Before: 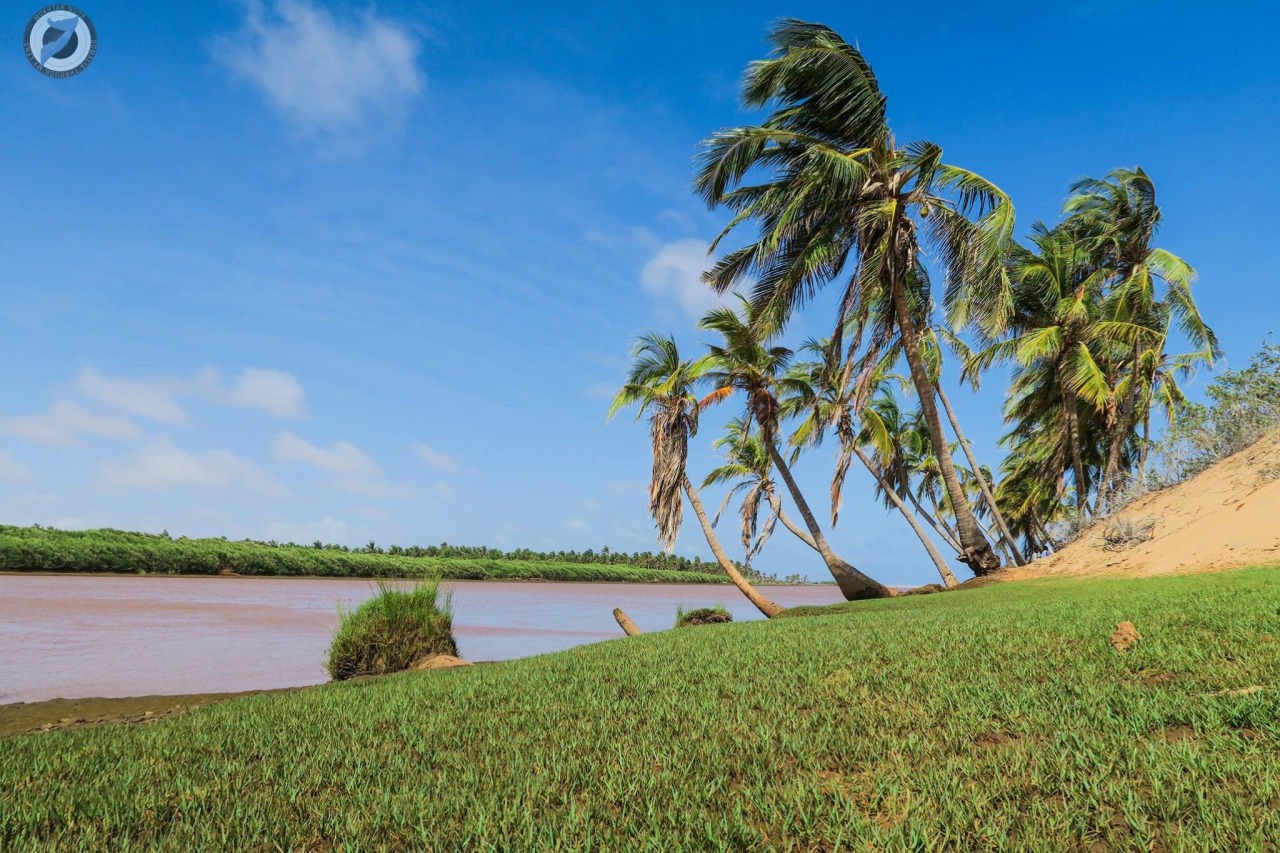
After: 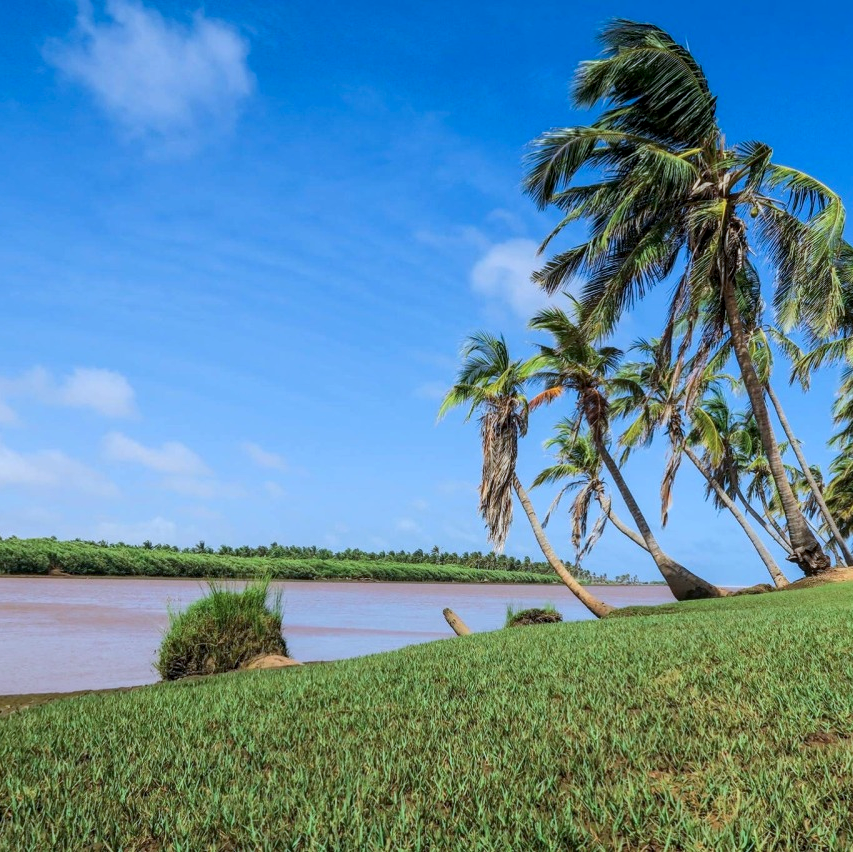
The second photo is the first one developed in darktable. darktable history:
crop and rotate: left 13.342%, right 19.991%
local contrast: on, module defaults
color calibration: x 0.37, y 0.382, temperature 4313.32 K
